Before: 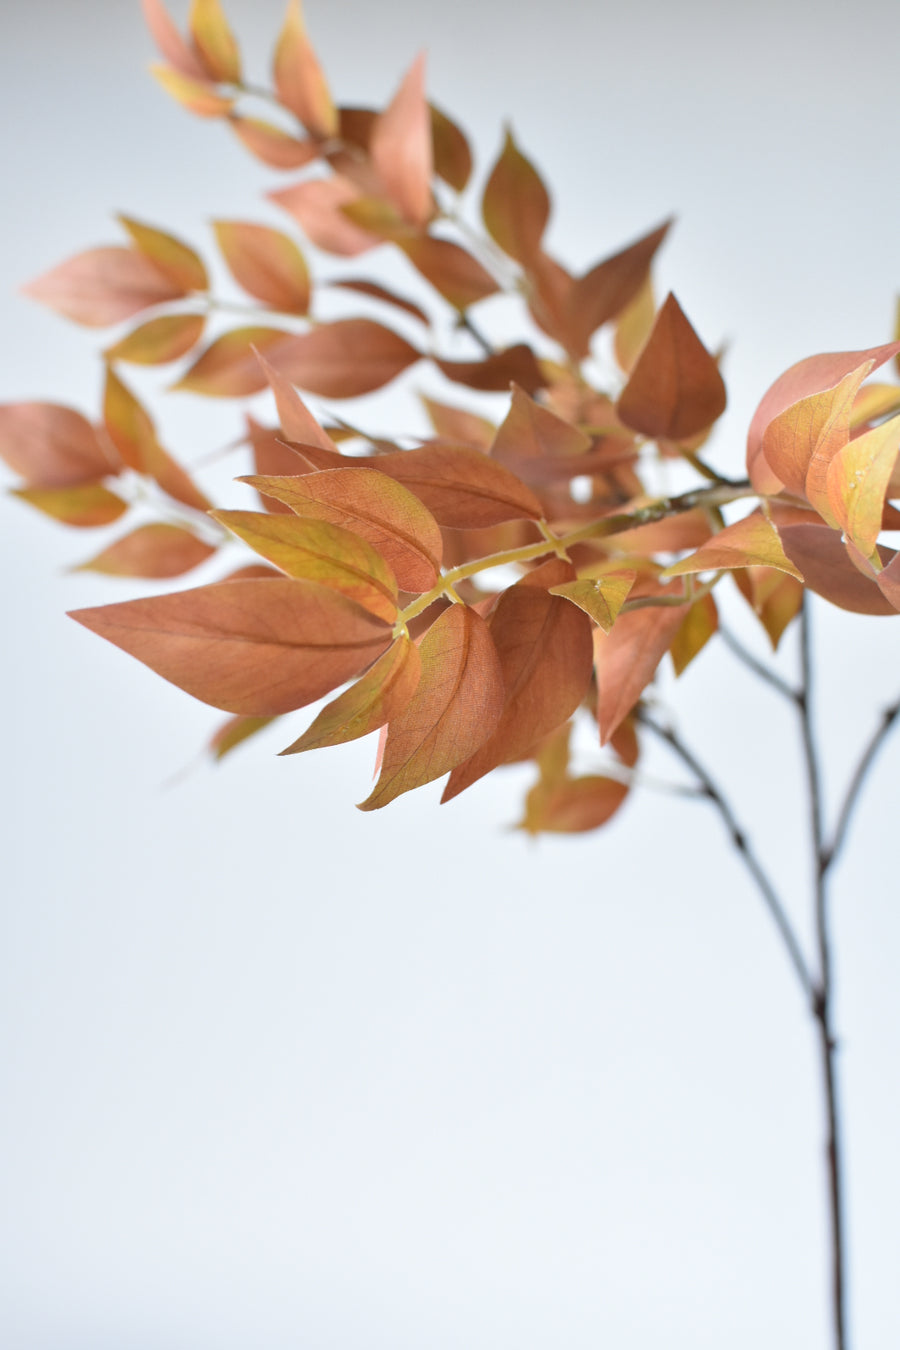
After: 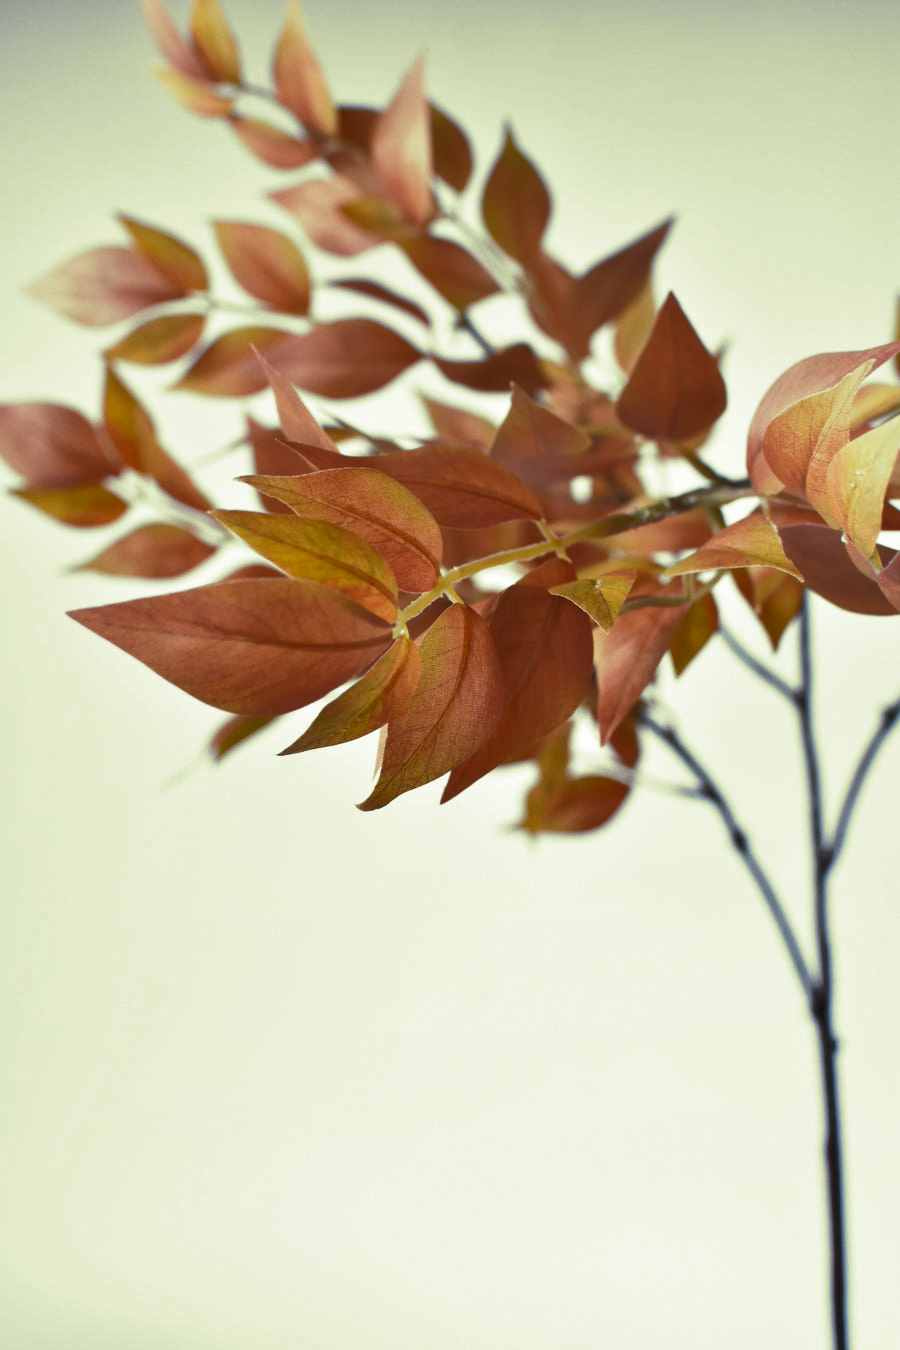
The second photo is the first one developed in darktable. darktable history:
split-toning: shadows › hue 290.82°, shadows › saturation 0.34, highlights › saturation 0.38, balance 0, compress 50%
shadows and highlights: radius 337.17, shadows 29.01, soften with gaussian
